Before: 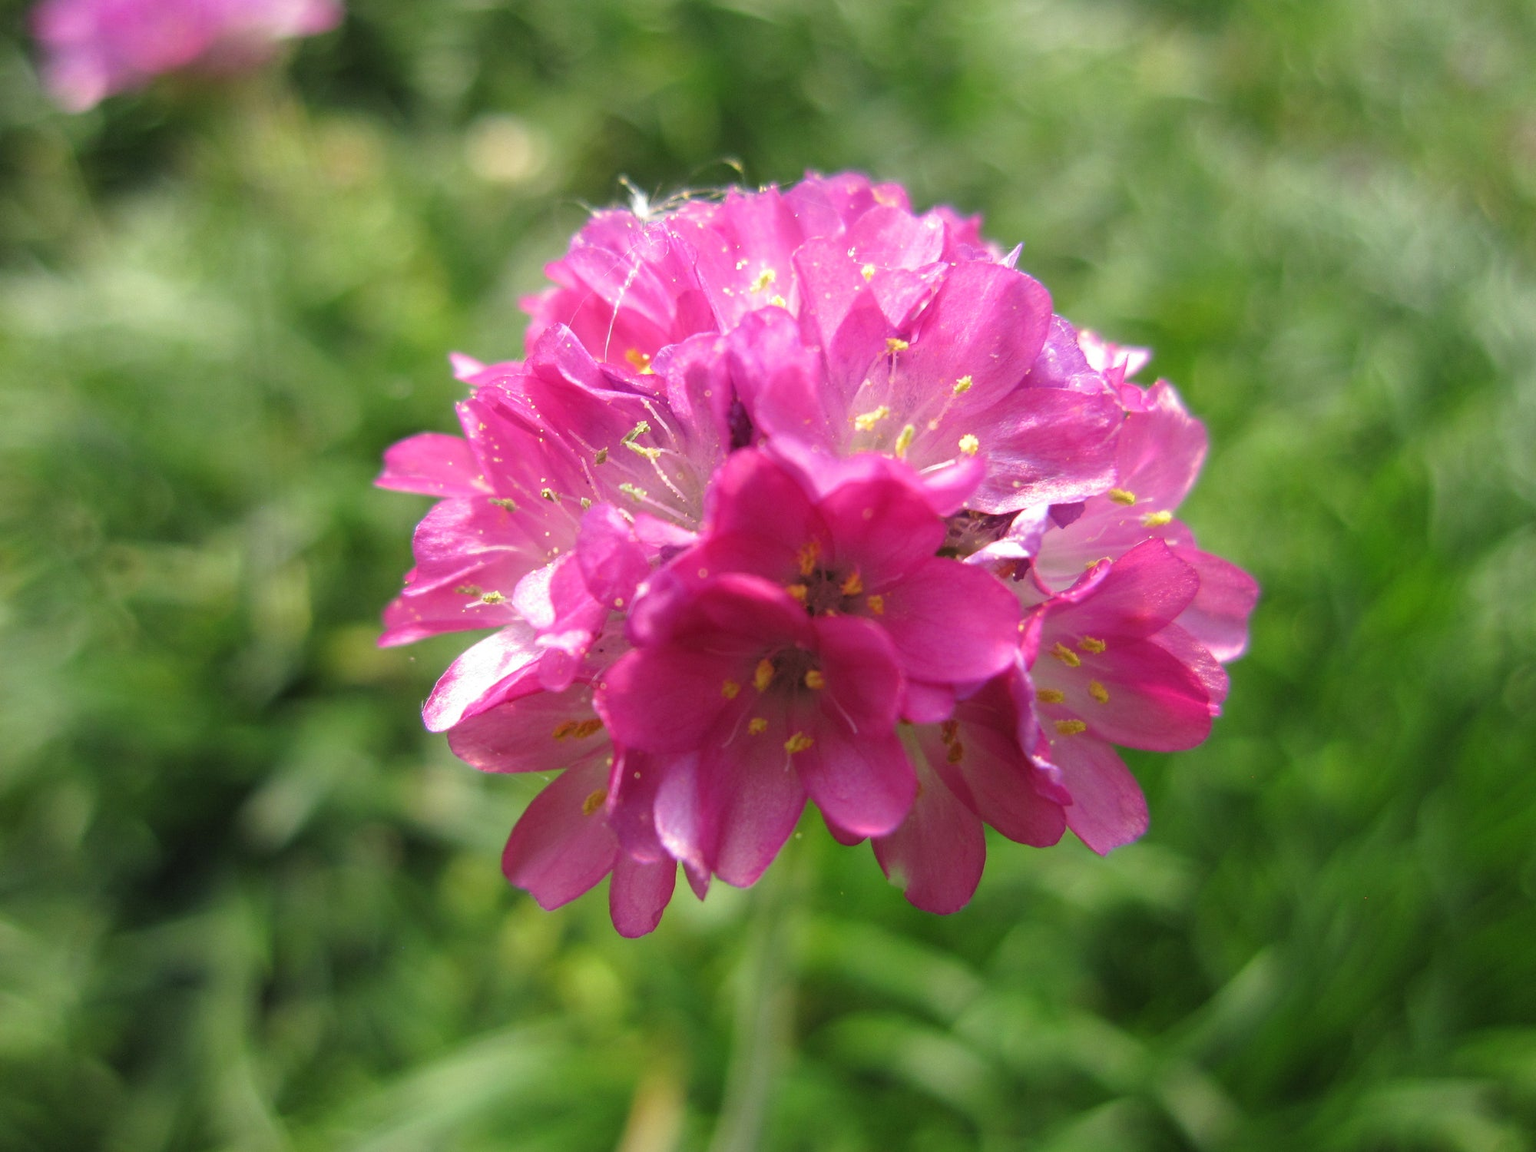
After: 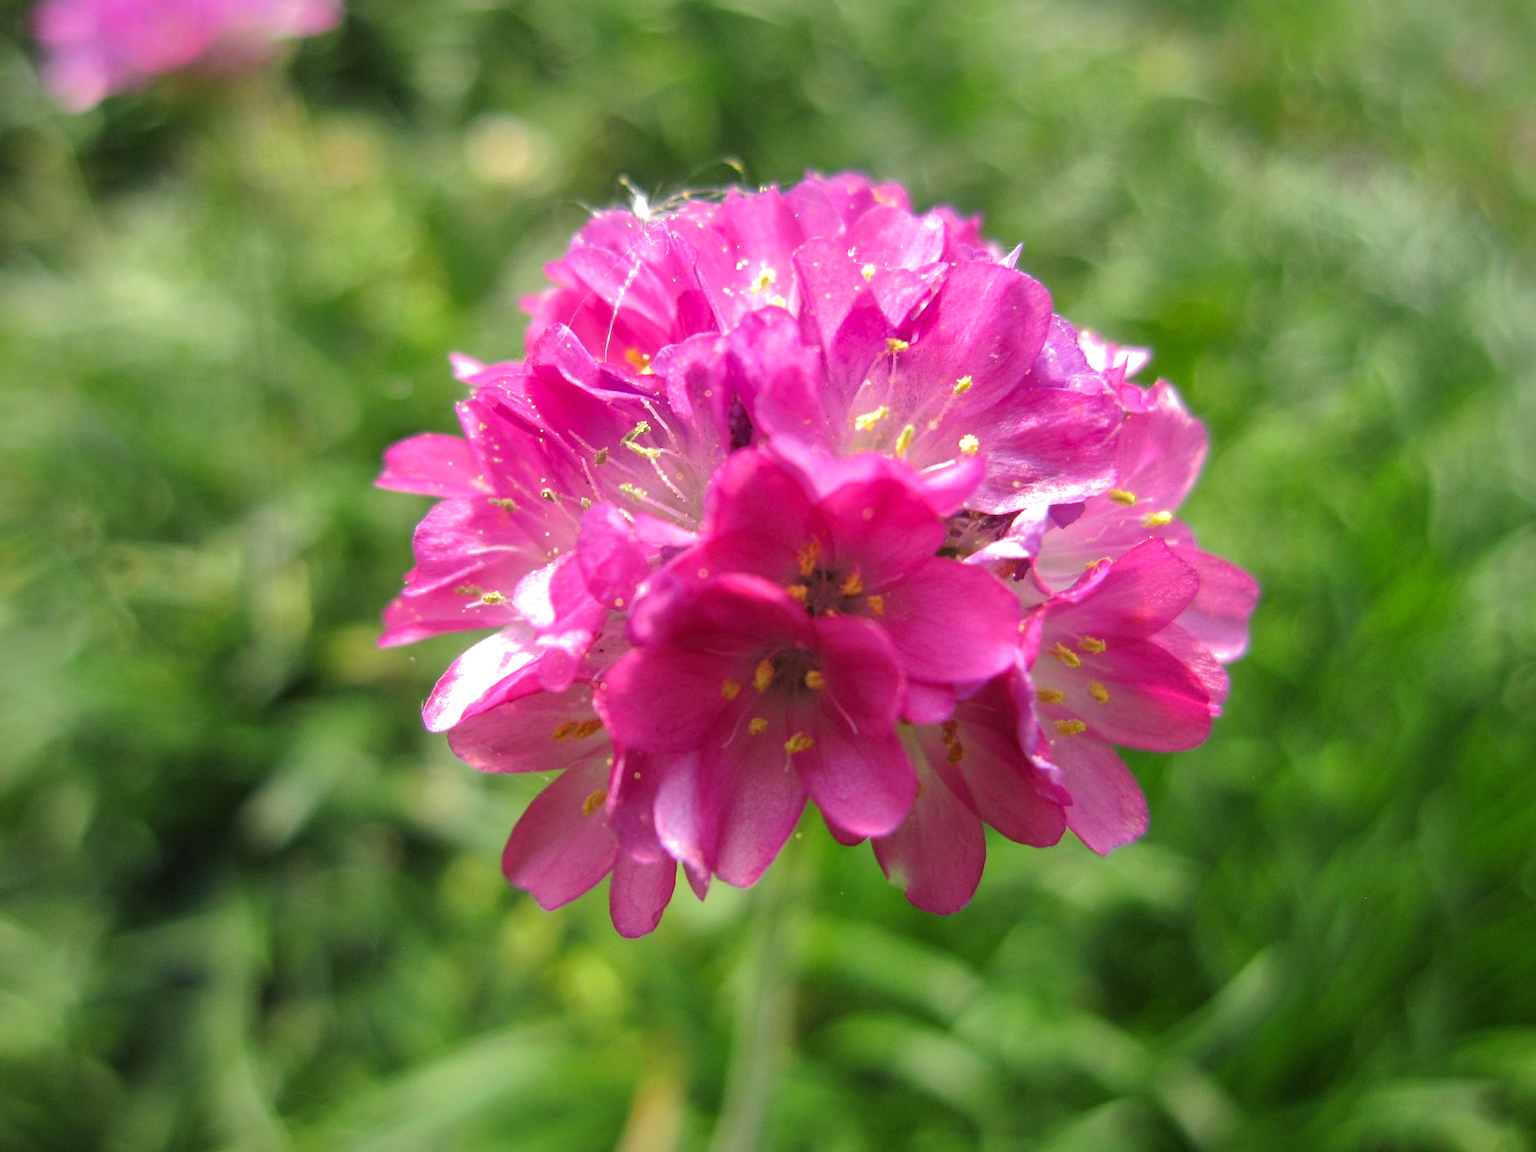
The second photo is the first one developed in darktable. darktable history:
shadows and highlights: shadows -19.91, highlights -73.15
exposure: black level correction 0.001, exposure 0.3 EV, compensate highlight preservation false
contrast brightness saturation: contrast 0.08, saturation 0.02
